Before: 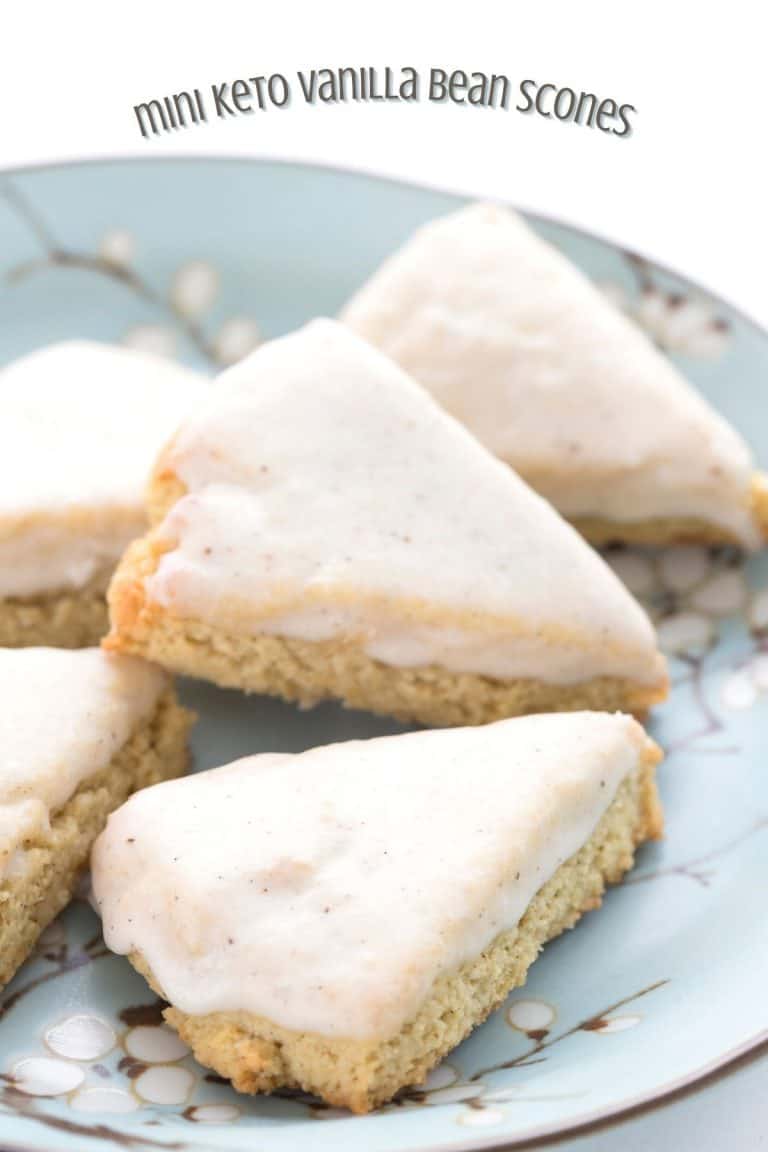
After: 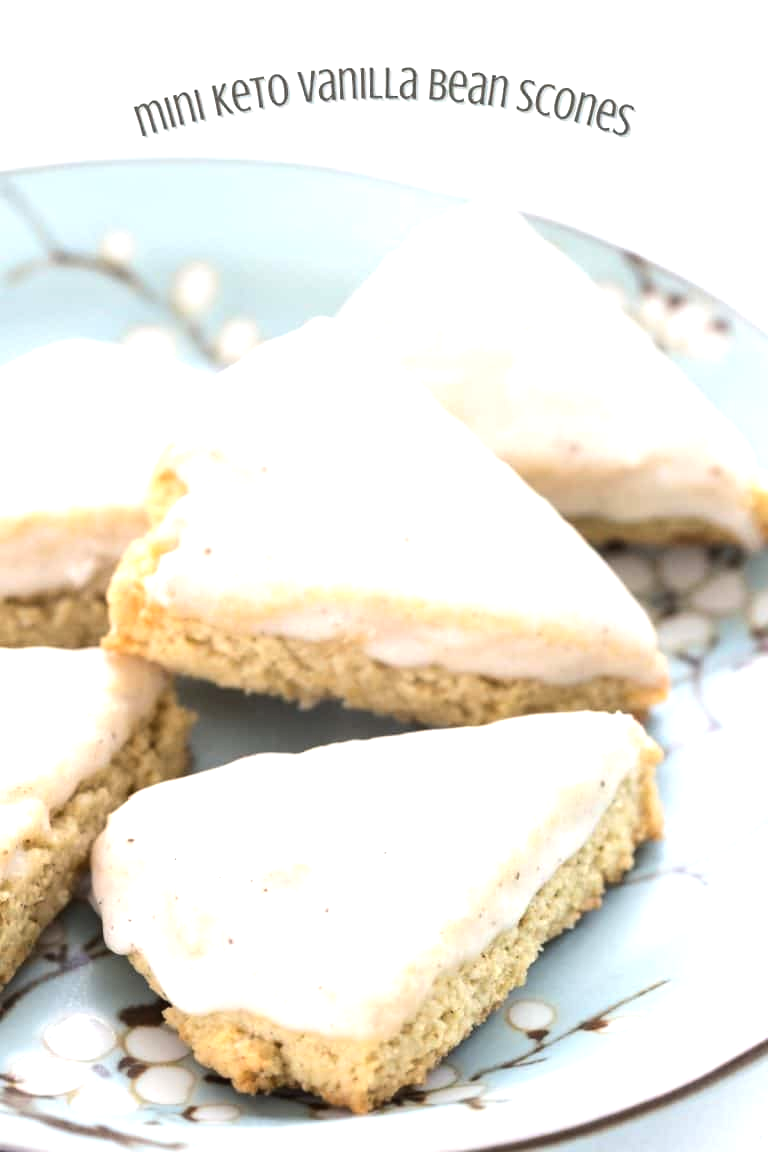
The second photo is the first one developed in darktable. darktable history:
exposure: black level correction 0.001, compensate highlight preservation false
tone equalizer: -8 EV -0.75 EV, -7 EV -0.7 EV, -6 EV -0.6 EV, -5 EV -0.4 EV, -3 EV 0.4 EV, -2 EV 0.6 EV, -1 EV 0.7 EV, +0 EV 0.75 EV, edges refinement/feathering 500, mask exposure compensation -1.57 EV, preserve details no
